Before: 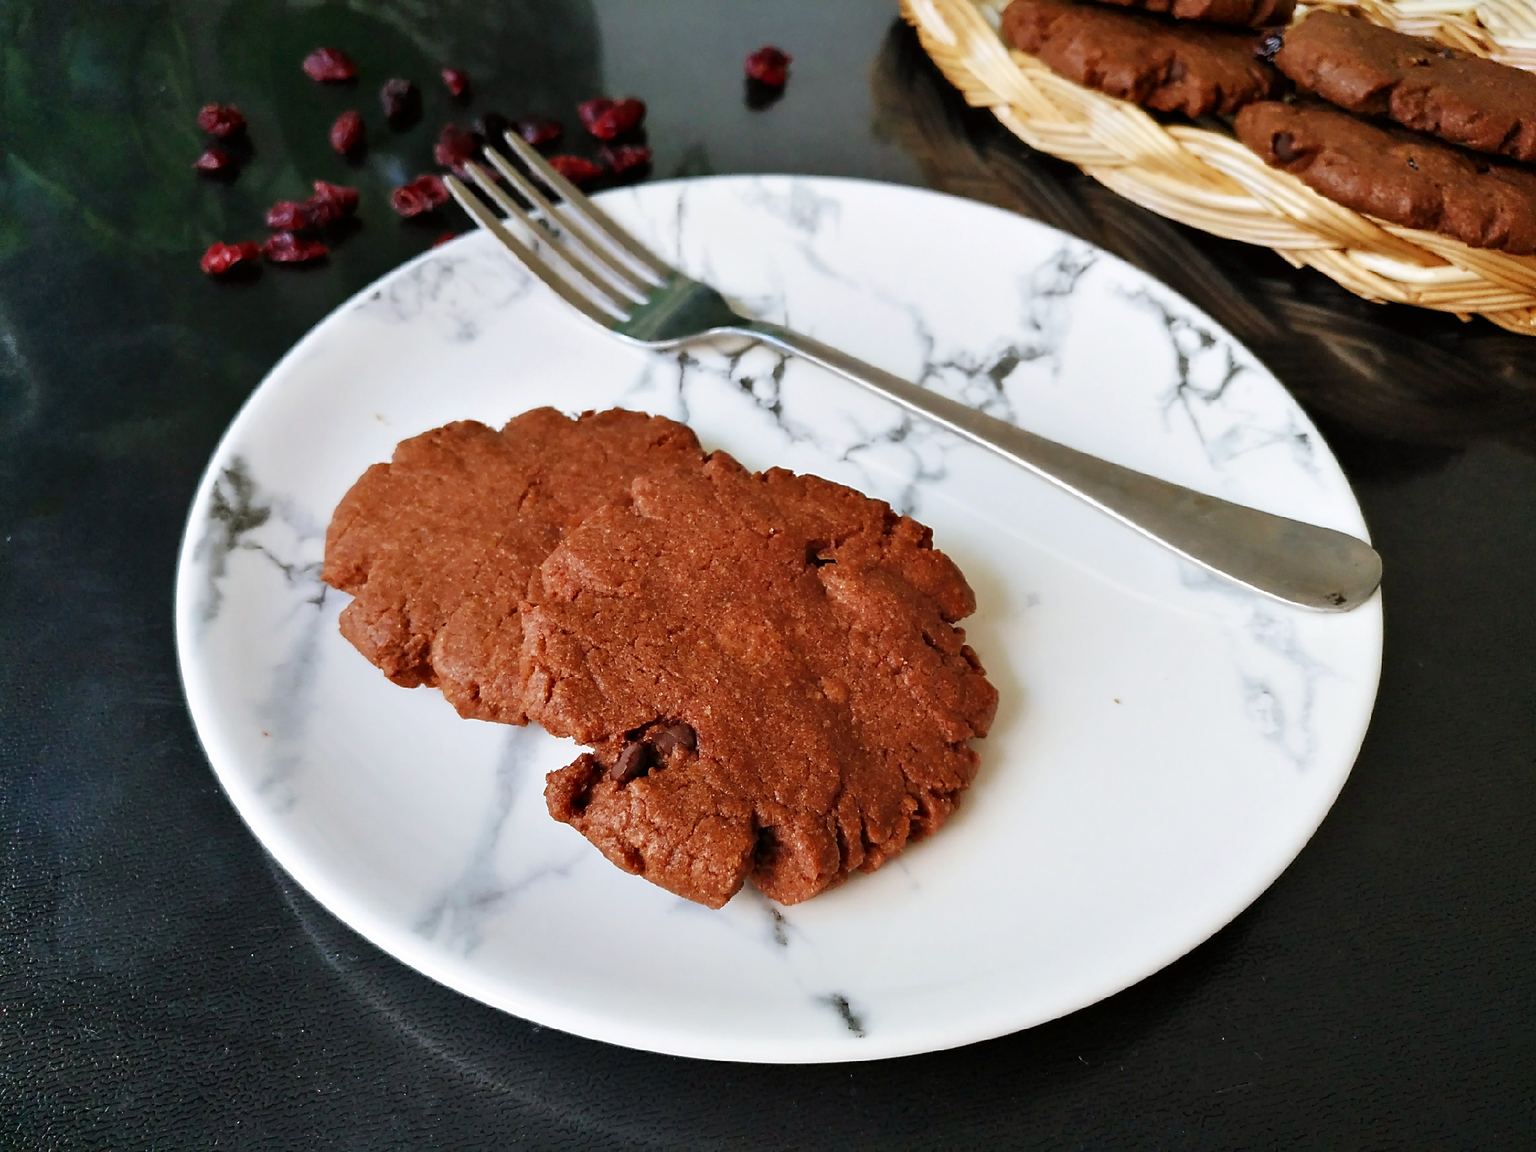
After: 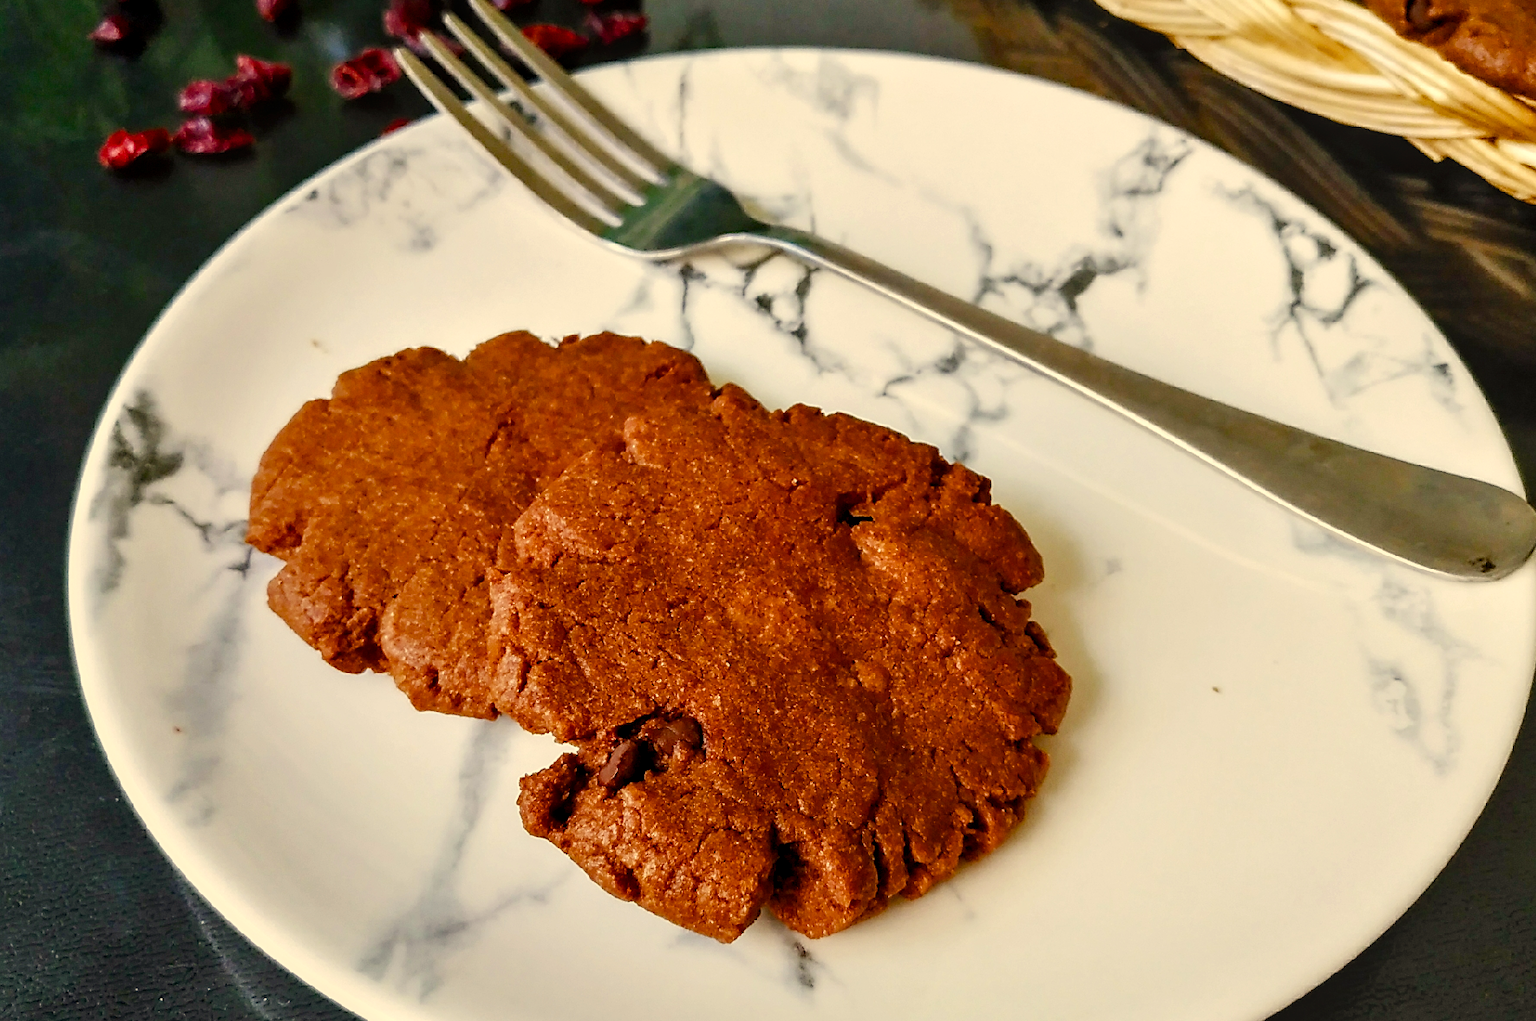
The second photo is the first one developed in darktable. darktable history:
color correction: highlights a* 2.72, highlights b* 22.8
color balance rgb: perceptual saturation grading › global saturation 20%, perceptual saturation grading › highlights -25%, perceptual saturation grading › shadows 50%
crop: left 7.856%, top 11.836%, right 10.12%, bottom 15.387%
local contrast: detail 130%
